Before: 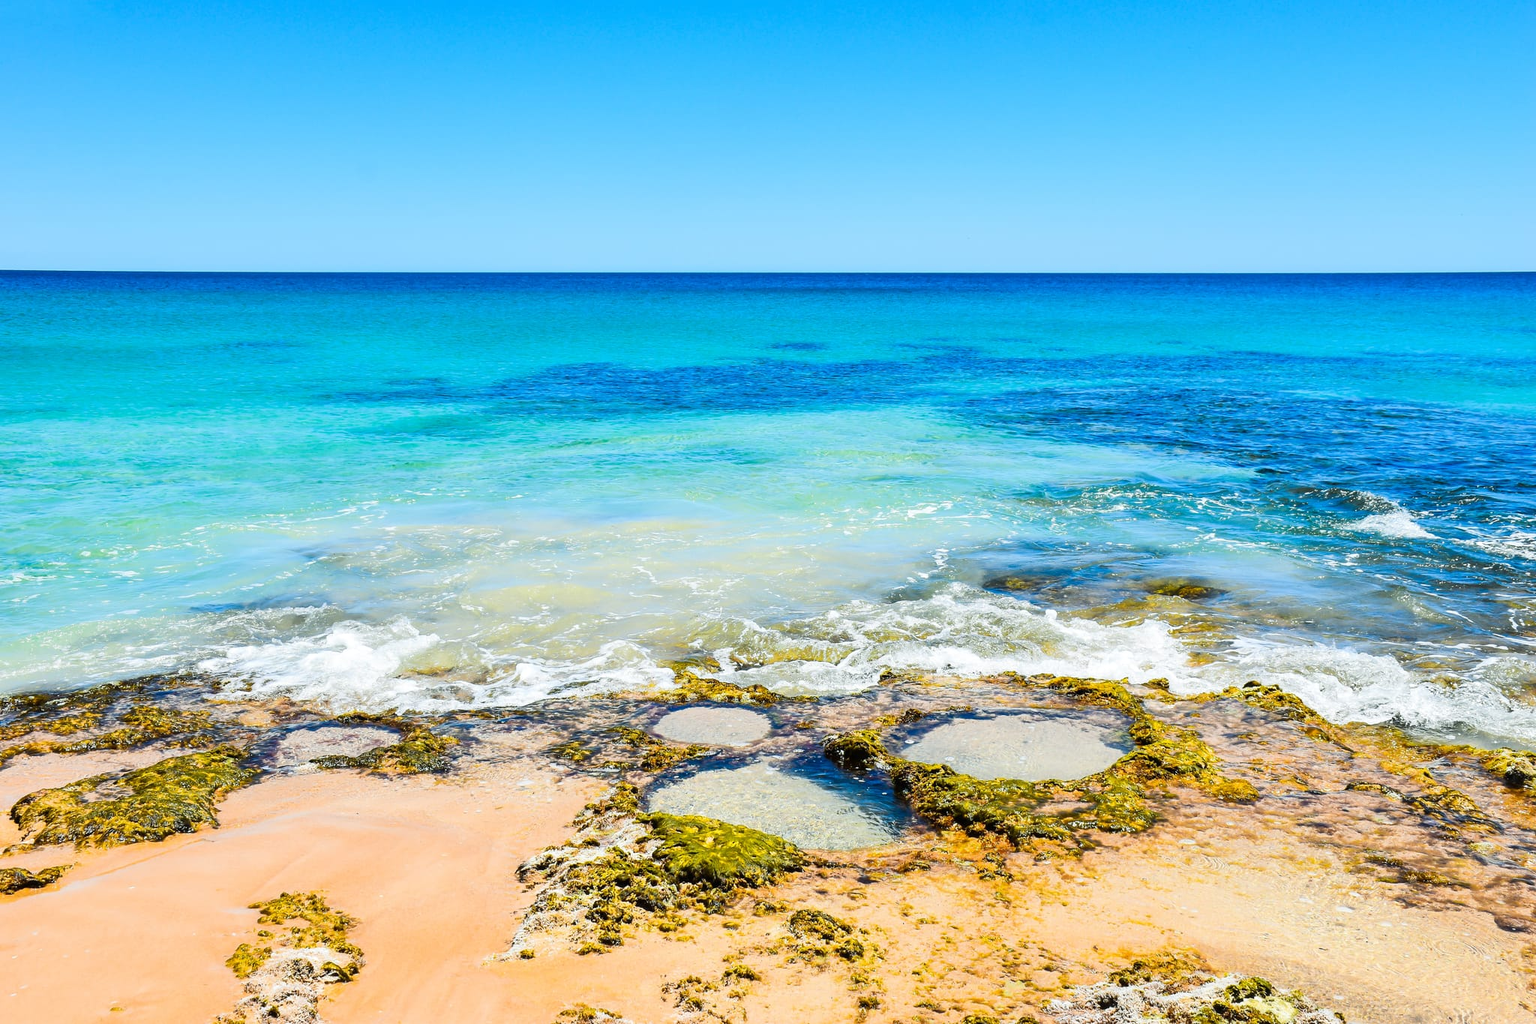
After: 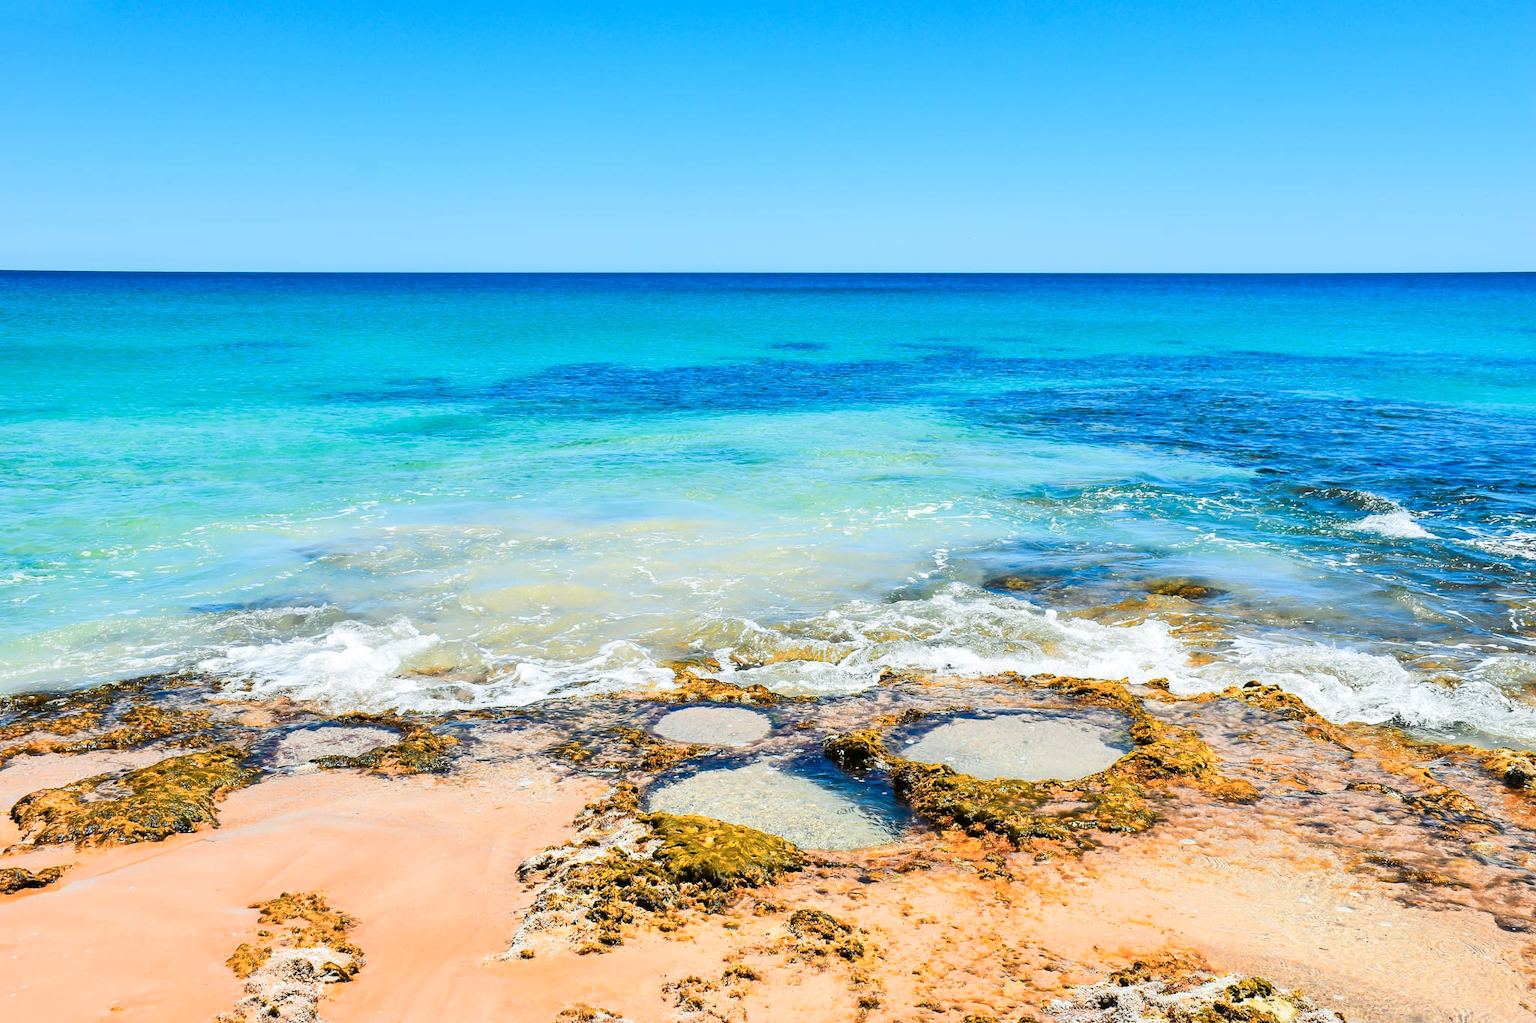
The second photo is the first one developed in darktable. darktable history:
color zones: curves: ch1 [(0, 0.455) (0.063, 0.455) (0.286, 0.495) (0.429, 0.5) (0.571, 0.5) (0.714, 0.5) (0.857, 0.5) (1, 0.455)]; ch2 [(0, 0.532) (0.063, 0.521) (0.233, 0.447) (0.429, 0.489) (0.571, 0.5) (0.714, 0.5) (0.857, 0.5) (1, 0.532)]
tone equalizer: on, module defaults
